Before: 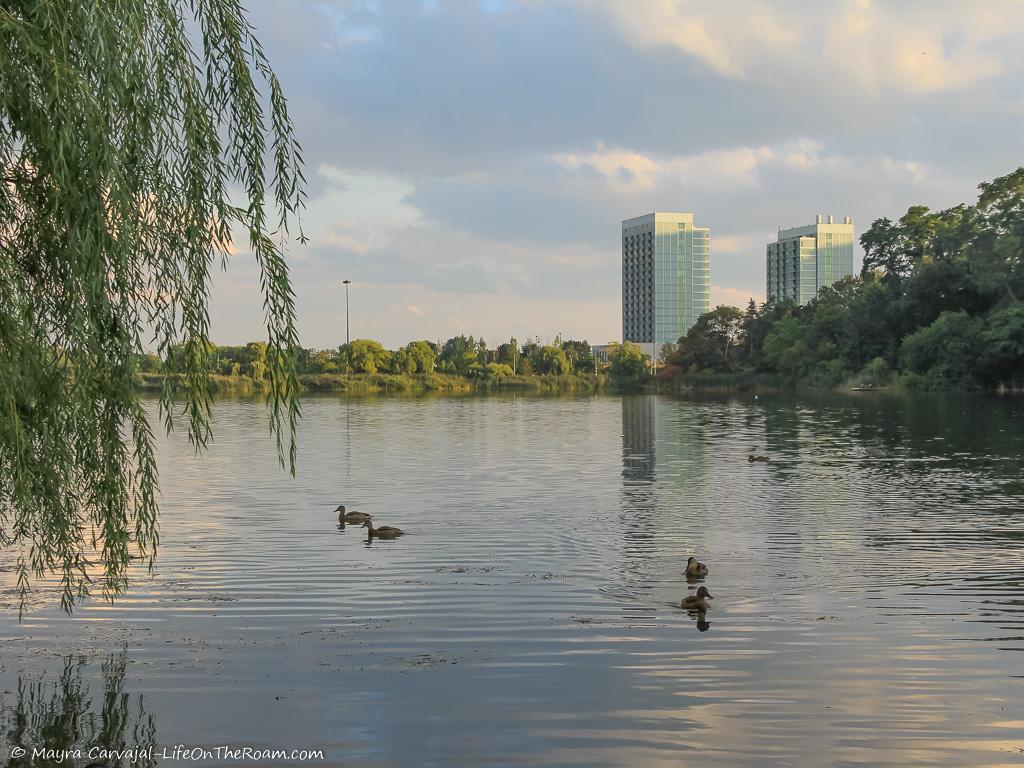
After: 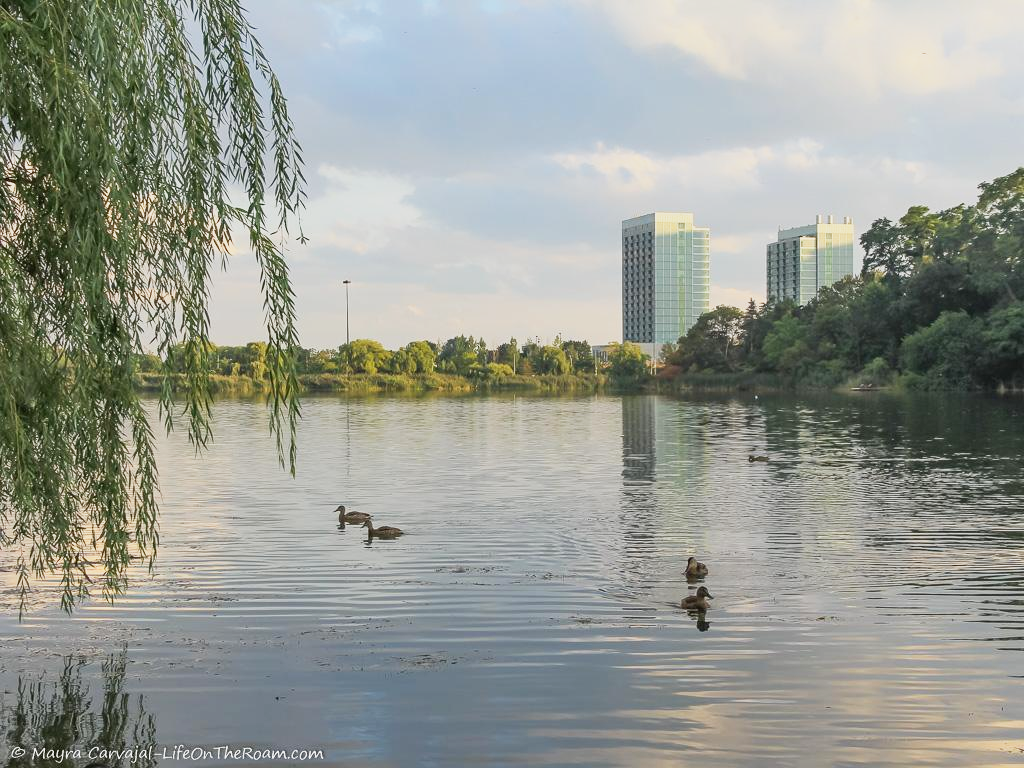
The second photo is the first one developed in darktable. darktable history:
base curve: curves: ch0 [(0, 0) (0.088, 0.125) (0.176, 0.251) (0.354, 0.501) (0.613, 0.749) (1, 0.877)], preserve colors none
exposure: compensate highlight preservation false
